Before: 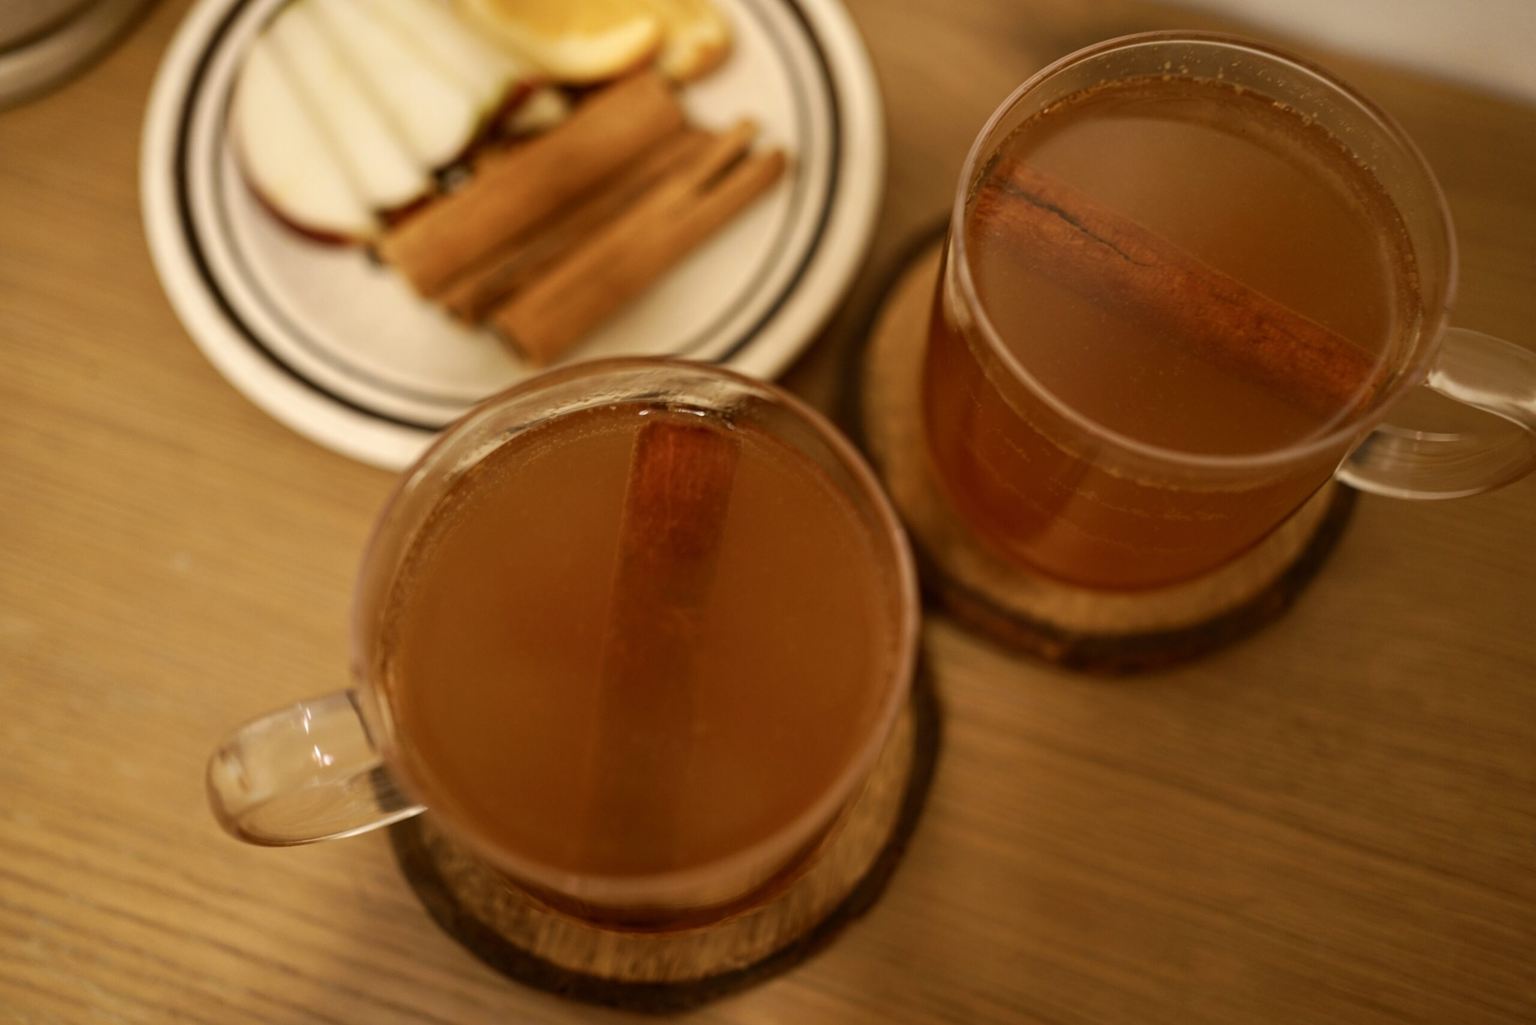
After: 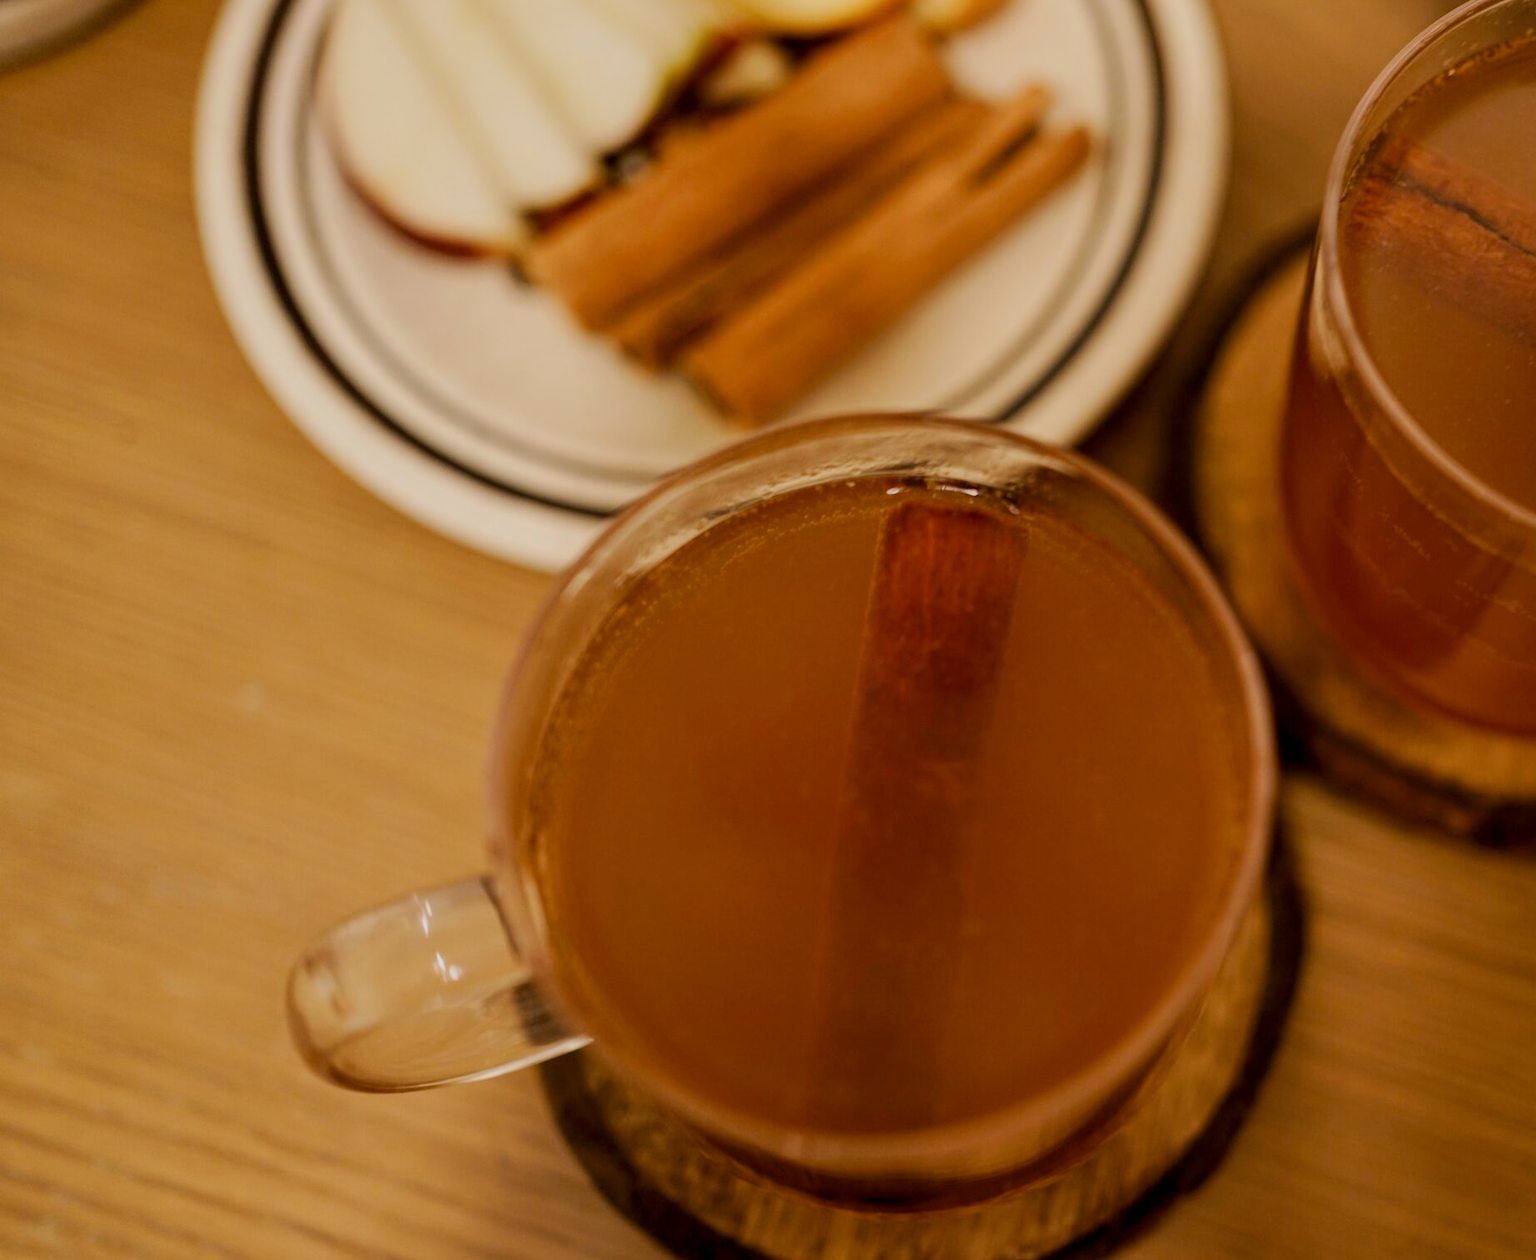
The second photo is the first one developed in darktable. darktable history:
local contrast: highlights 105%, shadows 101%, detail 120%, midtone range 0.2
filmic rgb: black relative exposure -7.31 EV, white relative exposure 5.07 EV, hardness 3.2
crop: top 5.794%, right 27.906%, bottom 5.53%
